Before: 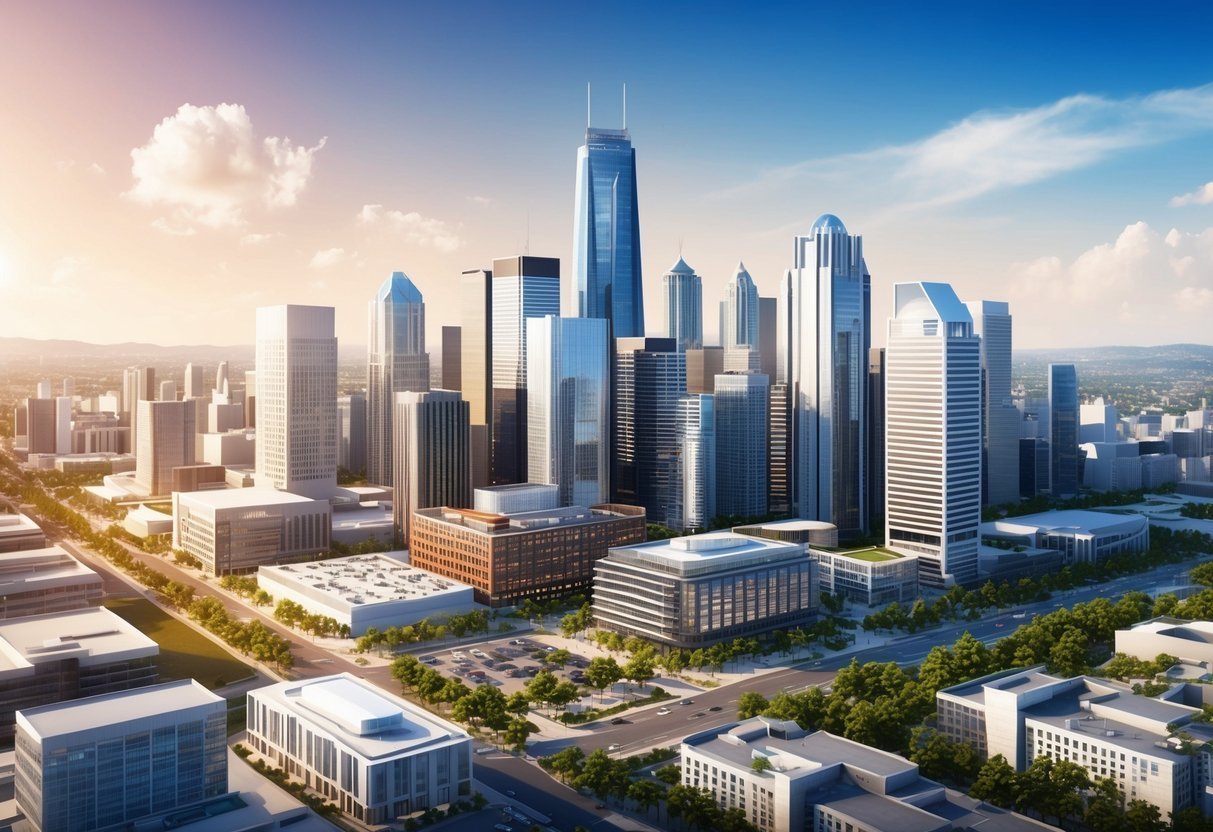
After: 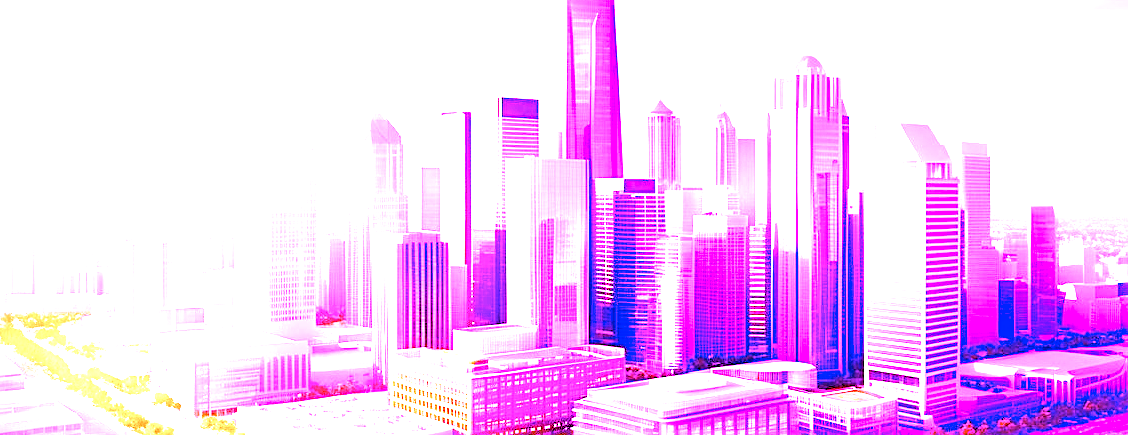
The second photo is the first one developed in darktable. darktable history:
crop: left 1.744%, top 19.225%, right 5.069%, bottom 28.357%
white balance: red 8, blue 8
color balance rgb: perceptual saturation grading › global saturation 25%, global vibrance 20%
color contrast: green-magenta contrast 0.8, blue-yellow contrast 1.1, unbound 0
rgb levels: preserve colors sum RGB, levels [[0.038, 0.433, 0.934], [0, 0.5, 1], [0, 0.5, 1]]
sharpen: on, module defaults
